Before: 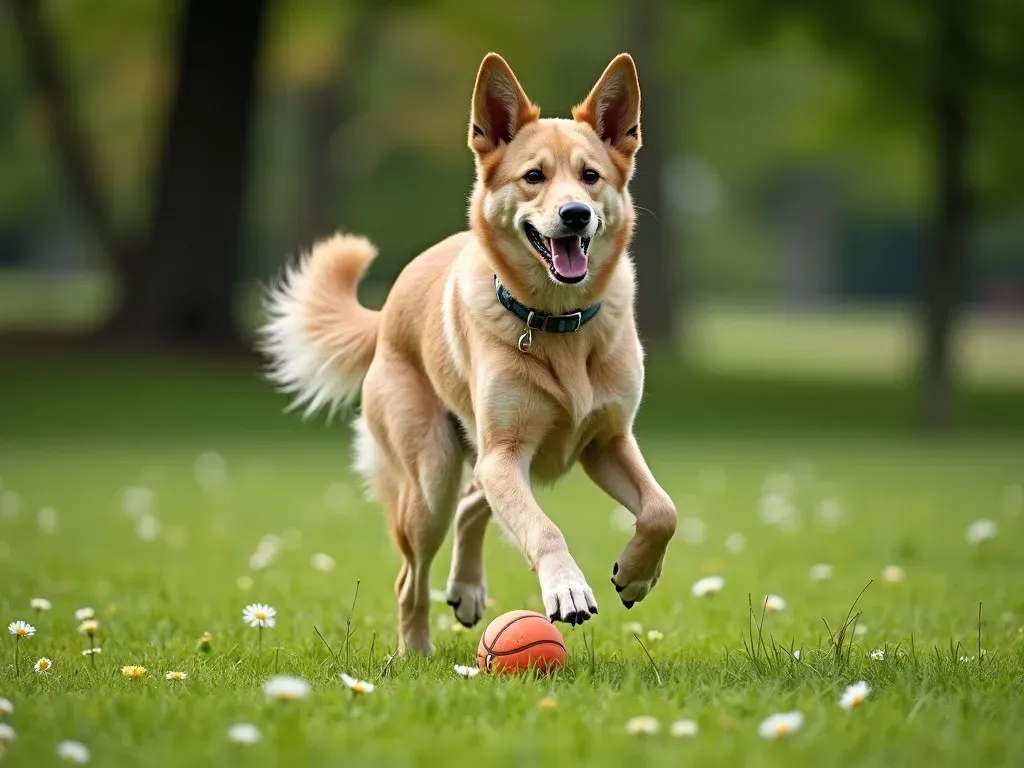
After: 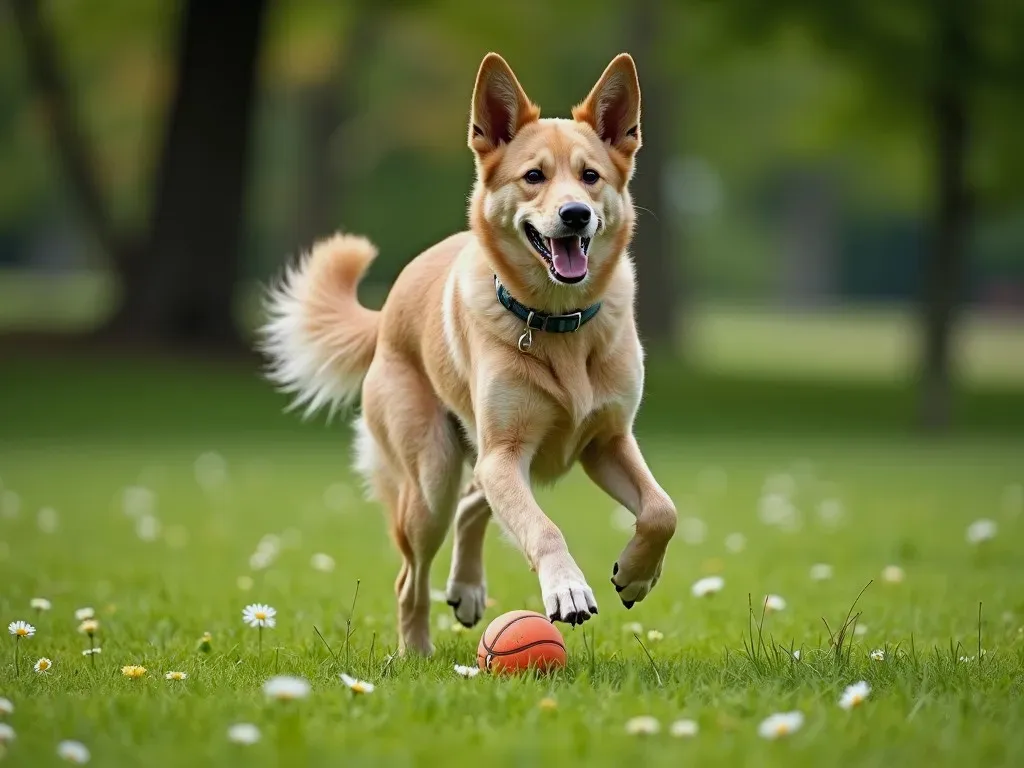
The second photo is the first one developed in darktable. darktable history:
shadows and highlights: shadows 25, white point adjustment -3, highlights -30
white balance: red 0.988, blue 1.017
